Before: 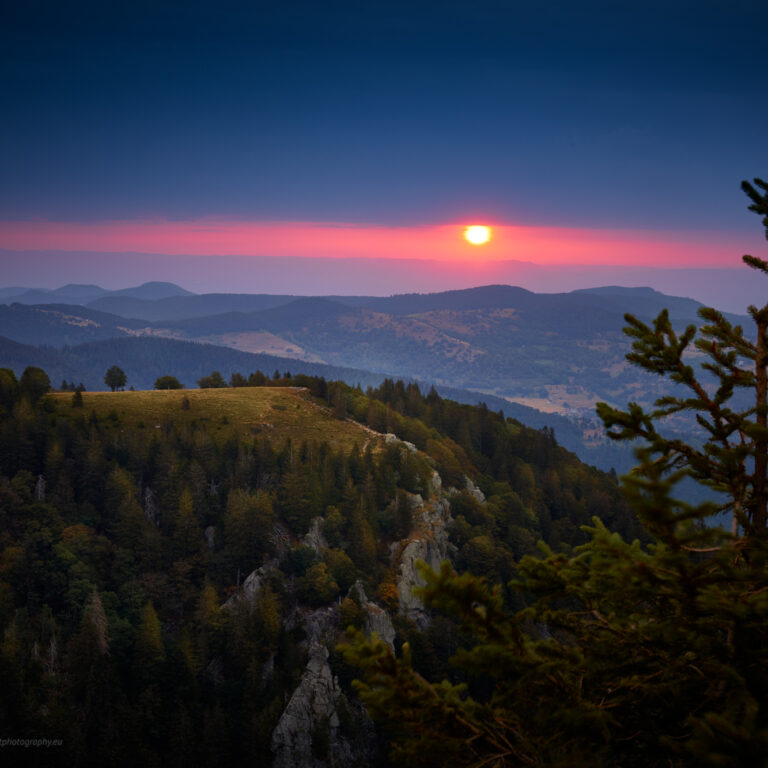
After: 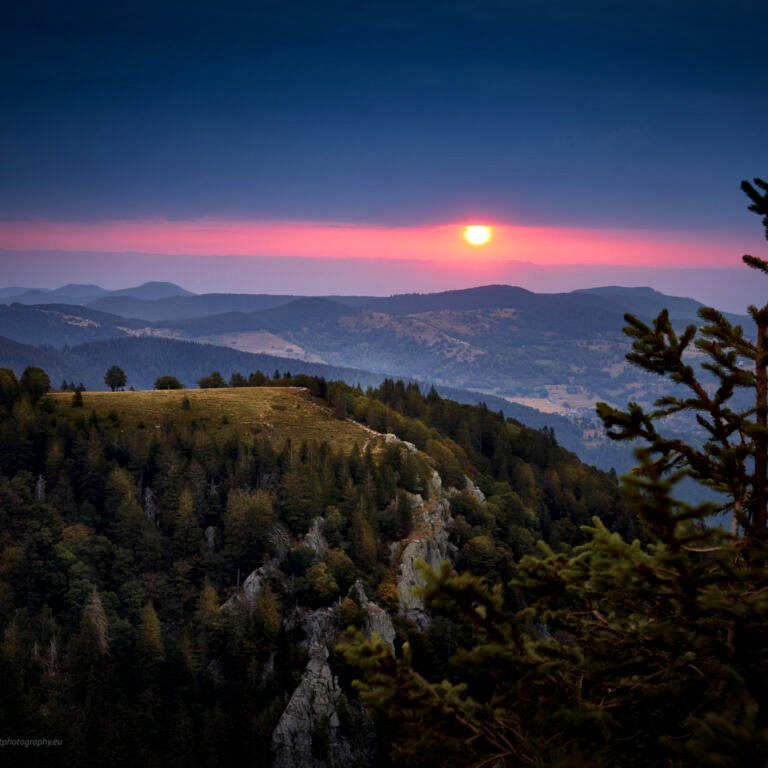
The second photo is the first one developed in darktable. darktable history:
local contrast: mode bilateral grid, contrast 25, coarseness 61, detail 152%, midtone range 0.2
